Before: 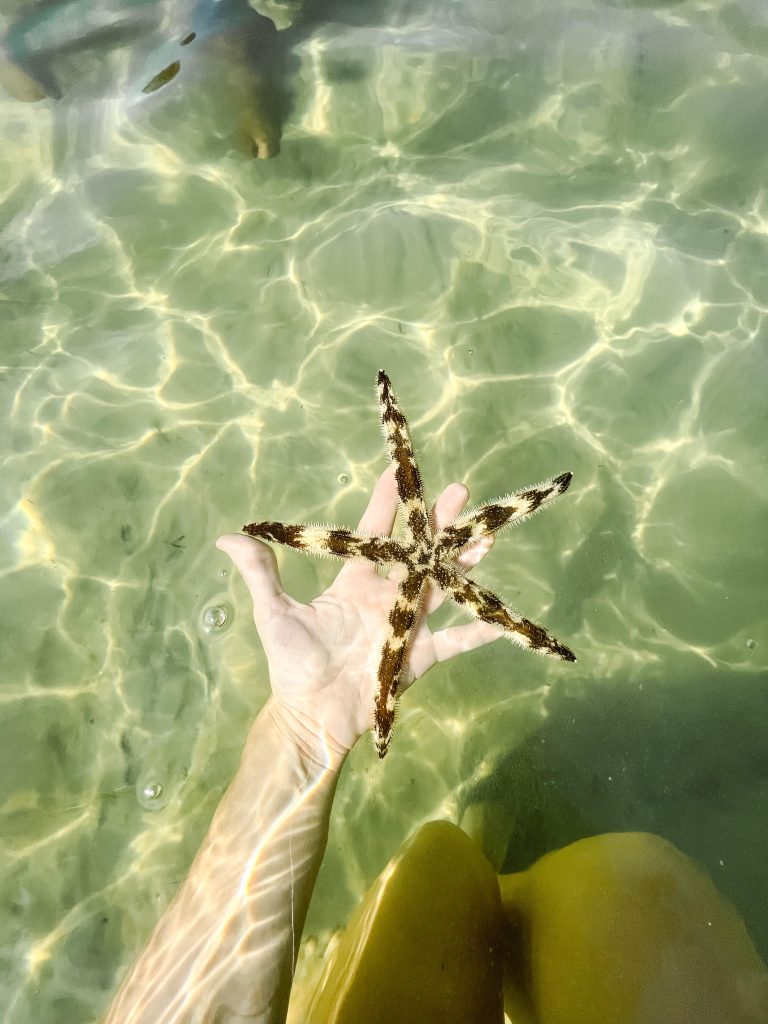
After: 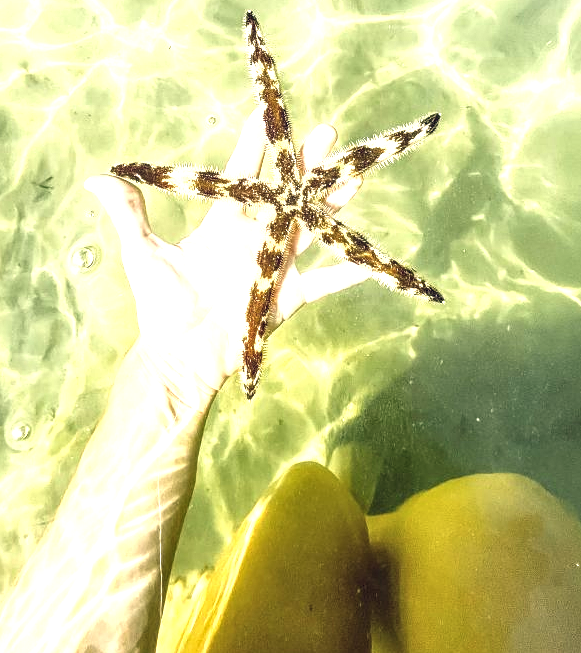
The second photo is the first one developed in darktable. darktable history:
sharpen: amount 0.2
crop and rotate: left 17.299%, top 35.115%, right 7.015%, bottom 1.024%
exposure: black level correction 0, exposure 1.2 EV, compensate highlight preservation false
shadows and highlights: shadows 25, highlights -25
local contrast: detail 130%
color balance rgb: shadows lift › hue 87.51°, highlights gain › chroma 1.62%, highlights gain › hue 55.1°, global offset › chroma 0.1%, global offset › hue 253.66°, linear chroma grading › global chroma 0.5%
